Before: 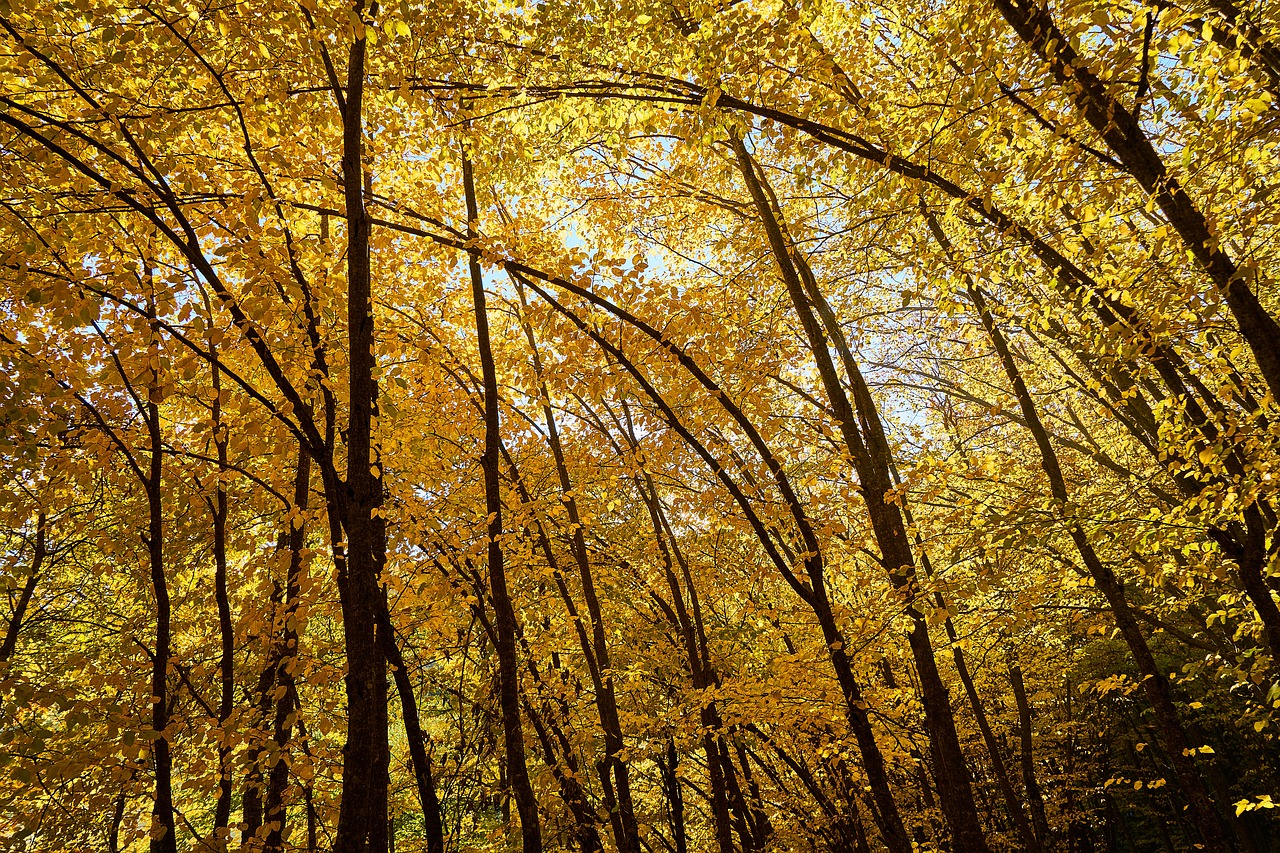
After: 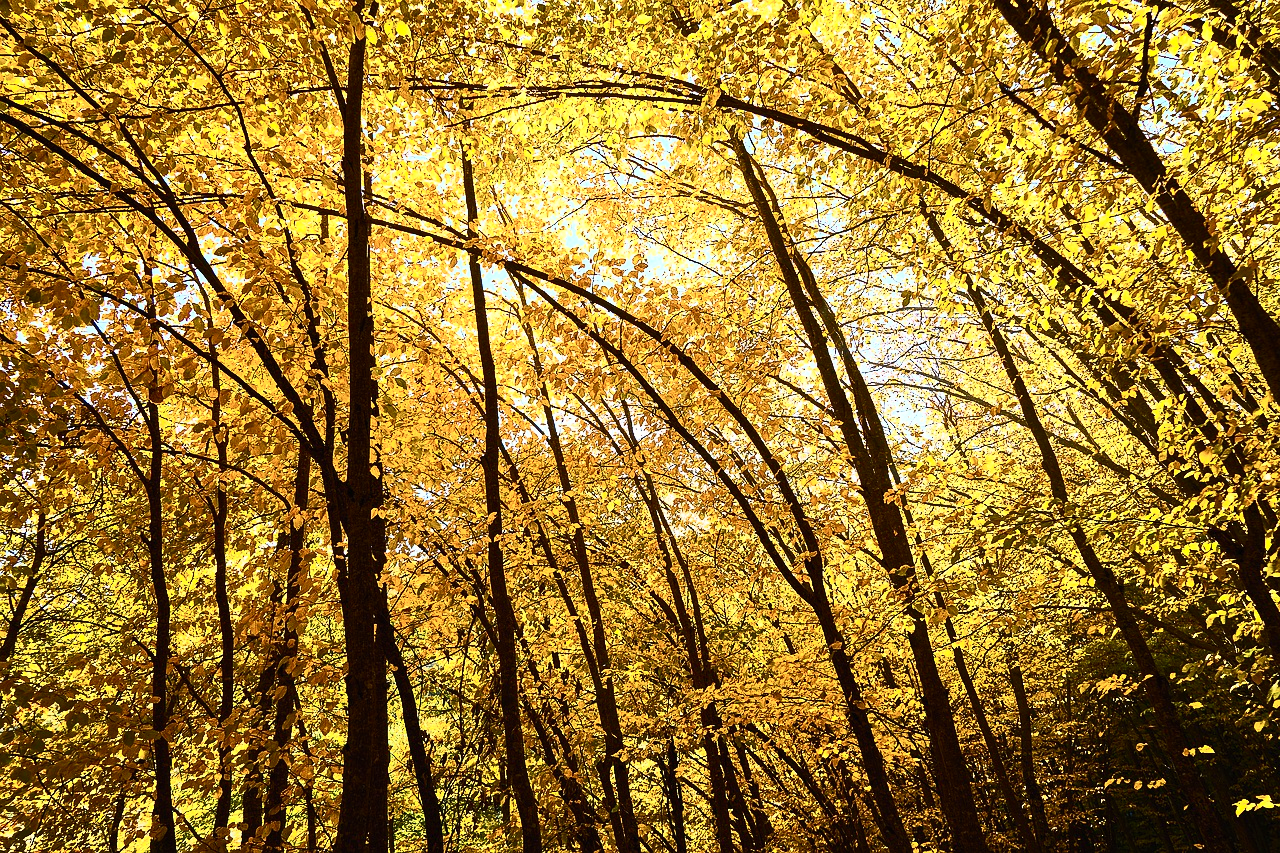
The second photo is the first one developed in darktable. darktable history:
contrast brightness saturation: contrast 0.628, brightness 0.33, saturation 0.145
